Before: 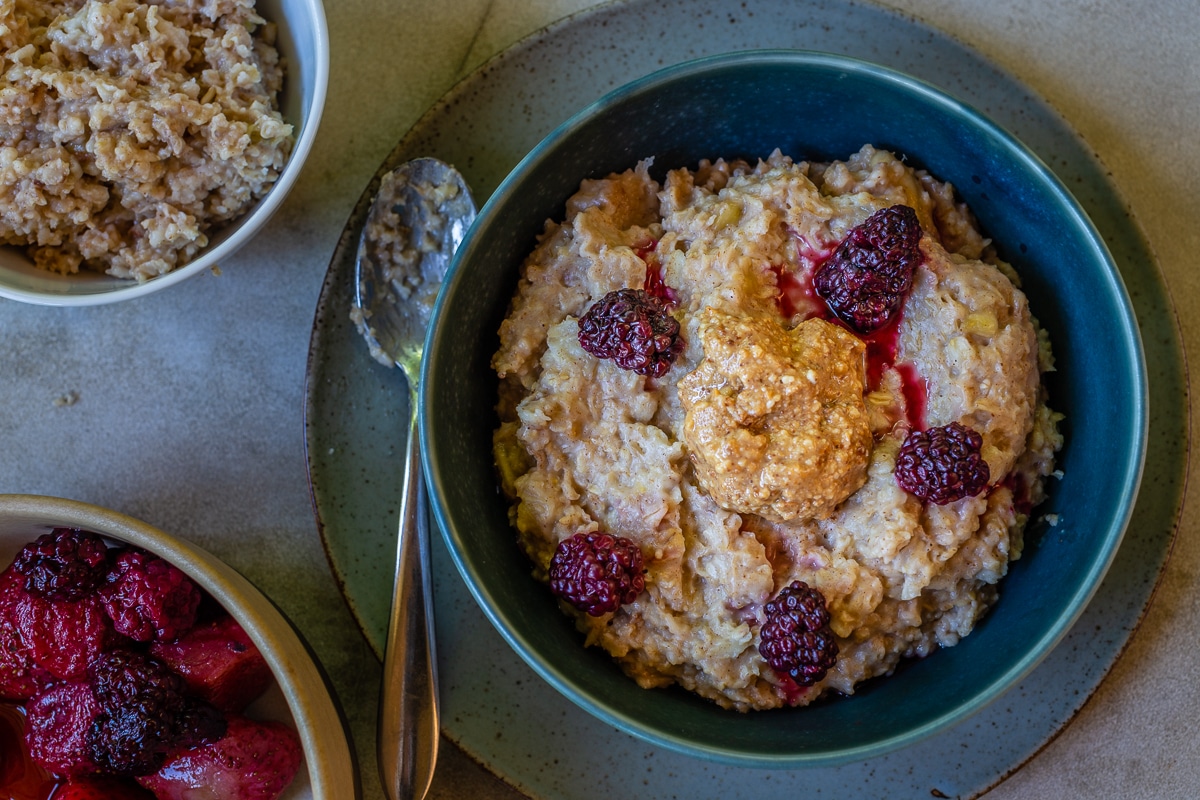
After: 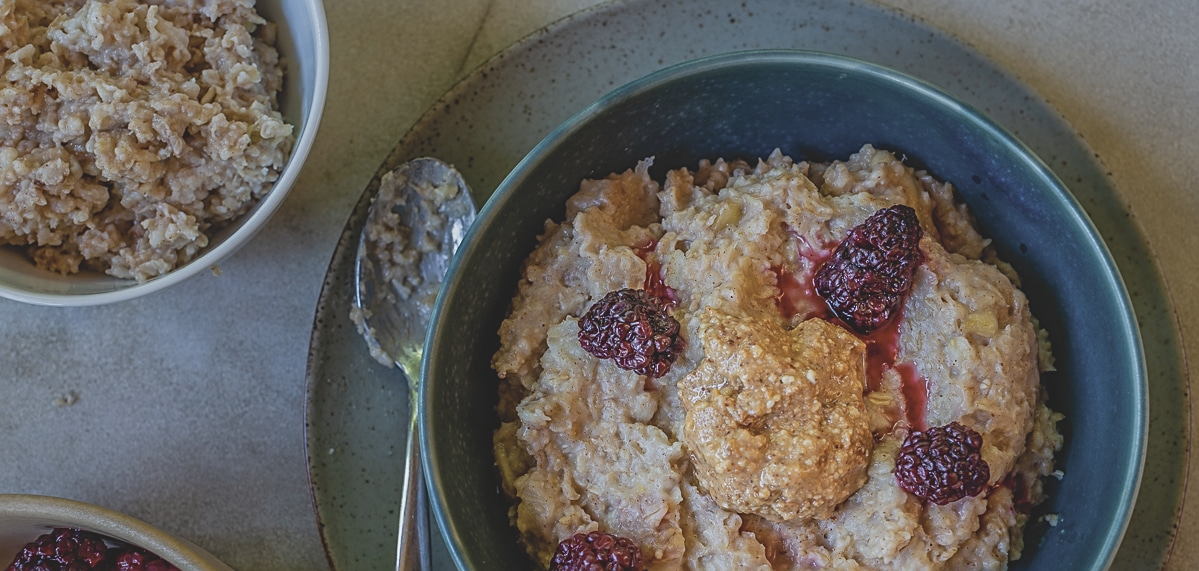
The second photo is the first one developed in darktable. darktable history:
contrast brightness saturation: contrast -0.259, saturation -0.436
sharpen: on, module defaults
crop: right 0%, bottom 28.612%
color correction: highlights b* 0.01, saturation 1.14
